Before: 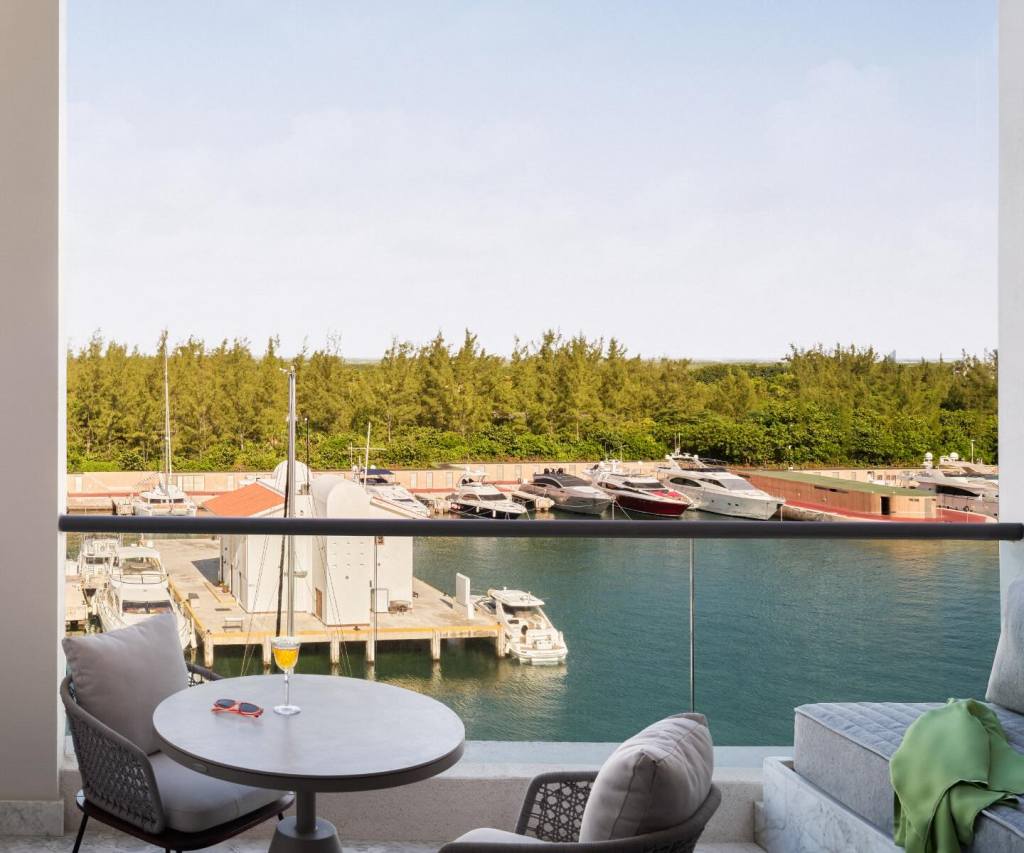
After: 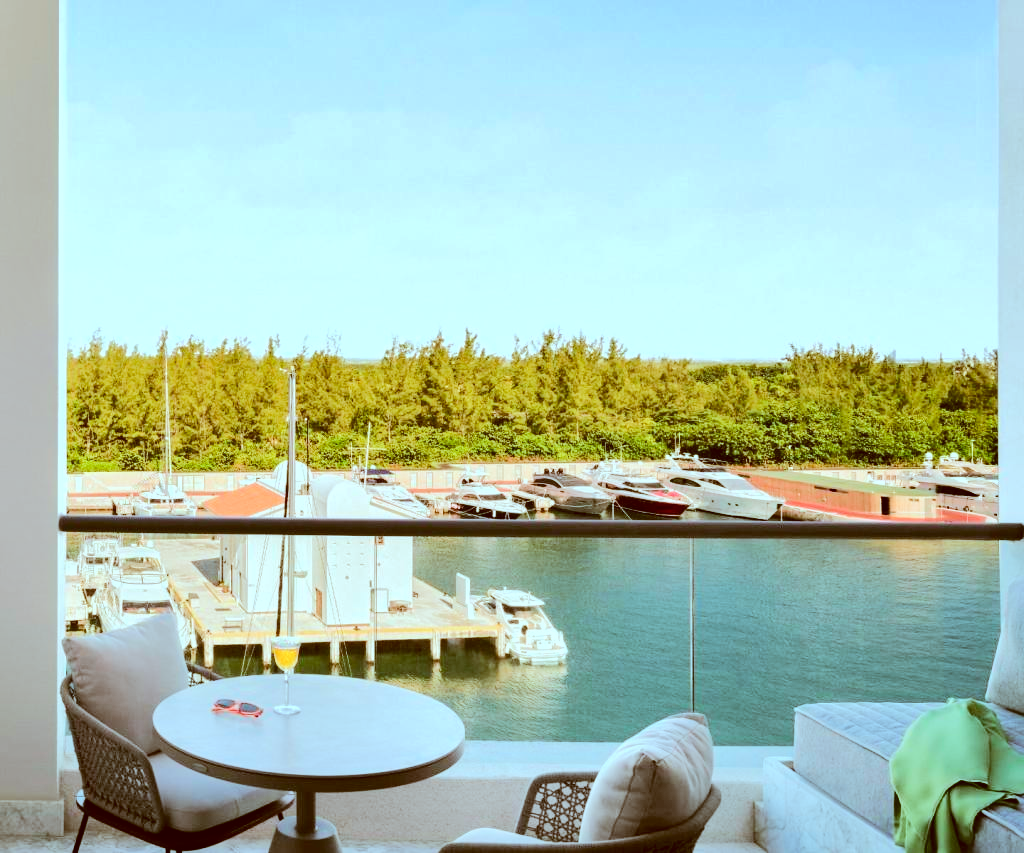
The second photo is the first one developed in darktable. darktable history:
exposure: exposure -0.054 EV, compensate exposure bias true, compensate highlight preservation false
tone equalizer: -7 EV 0.152 EV, -6 EV 0.608 EV, -5 EV 1.12 EV, -4 EV 1.35 EV, -3 EV 1.12 EV, -2 EV 0.6 EV, -1 EV 0.166 EV, edges refinement/feathering 500, mask exposure compensation -1.57 EV, preserve details no
shadows and highlights: shadows 13.69, white point adjustment 1.18, soften with gaussian
color correction: highlights a* -14.42, highlights b* -16.49, shadows a* 10.33, shadows b* 28.95
